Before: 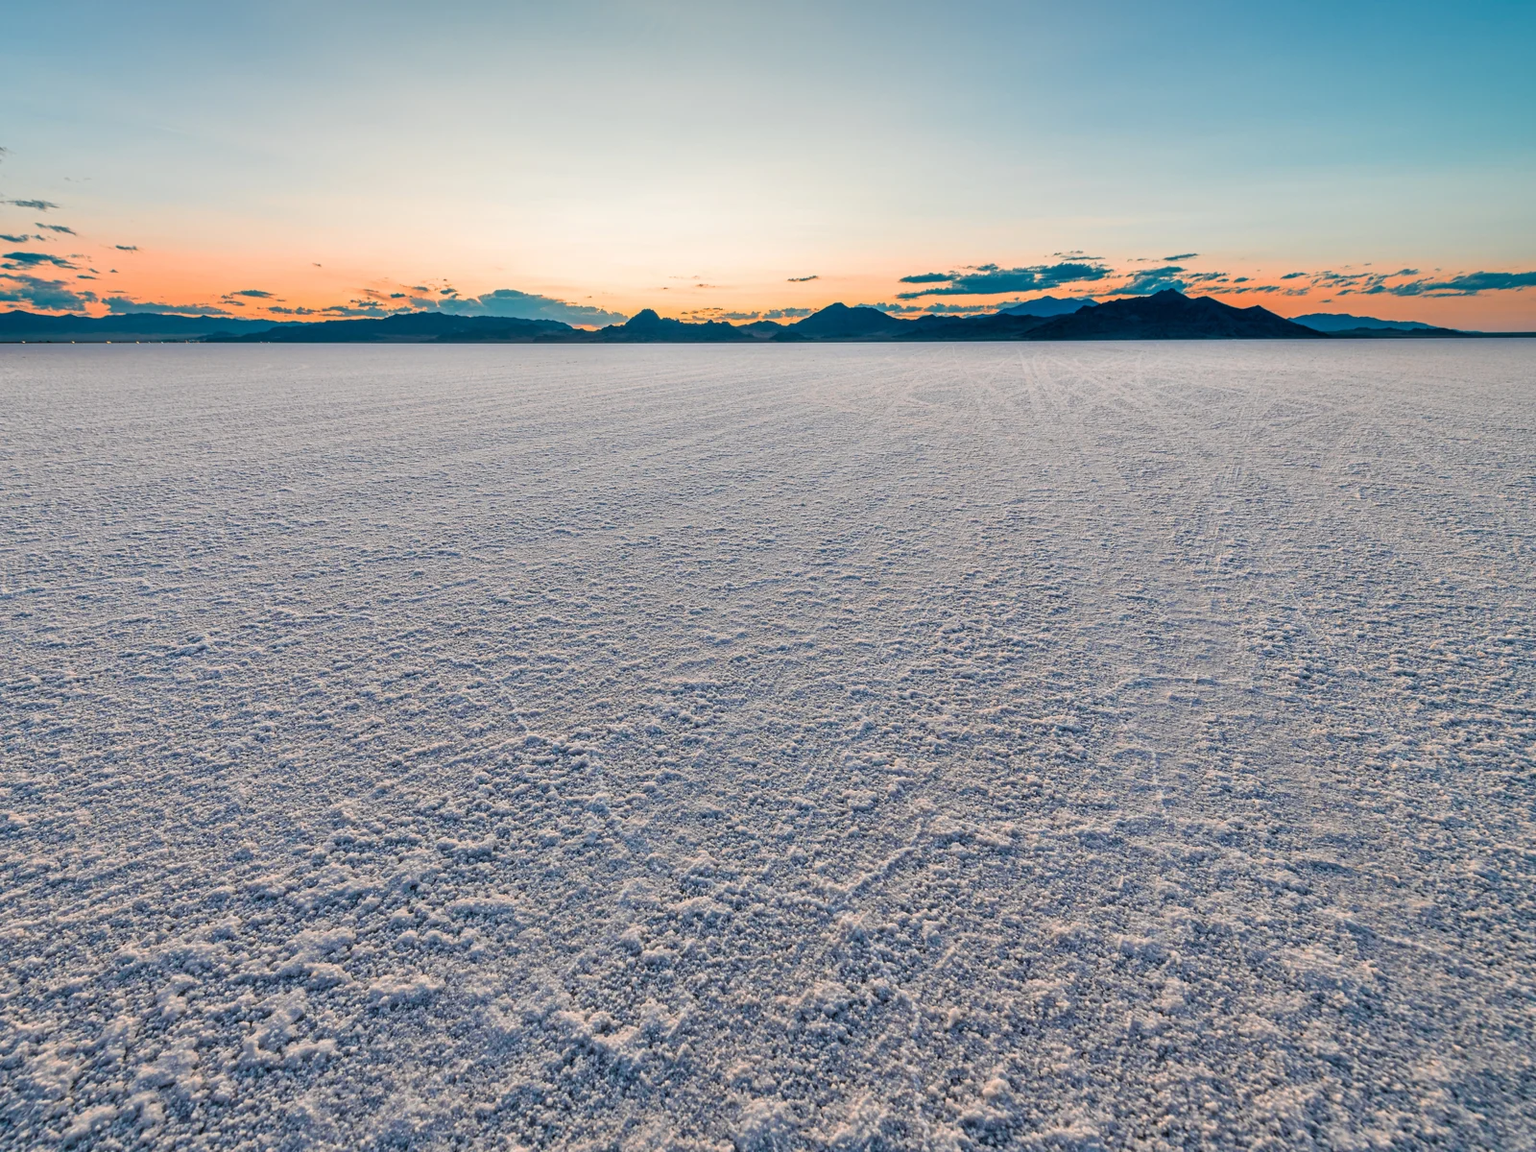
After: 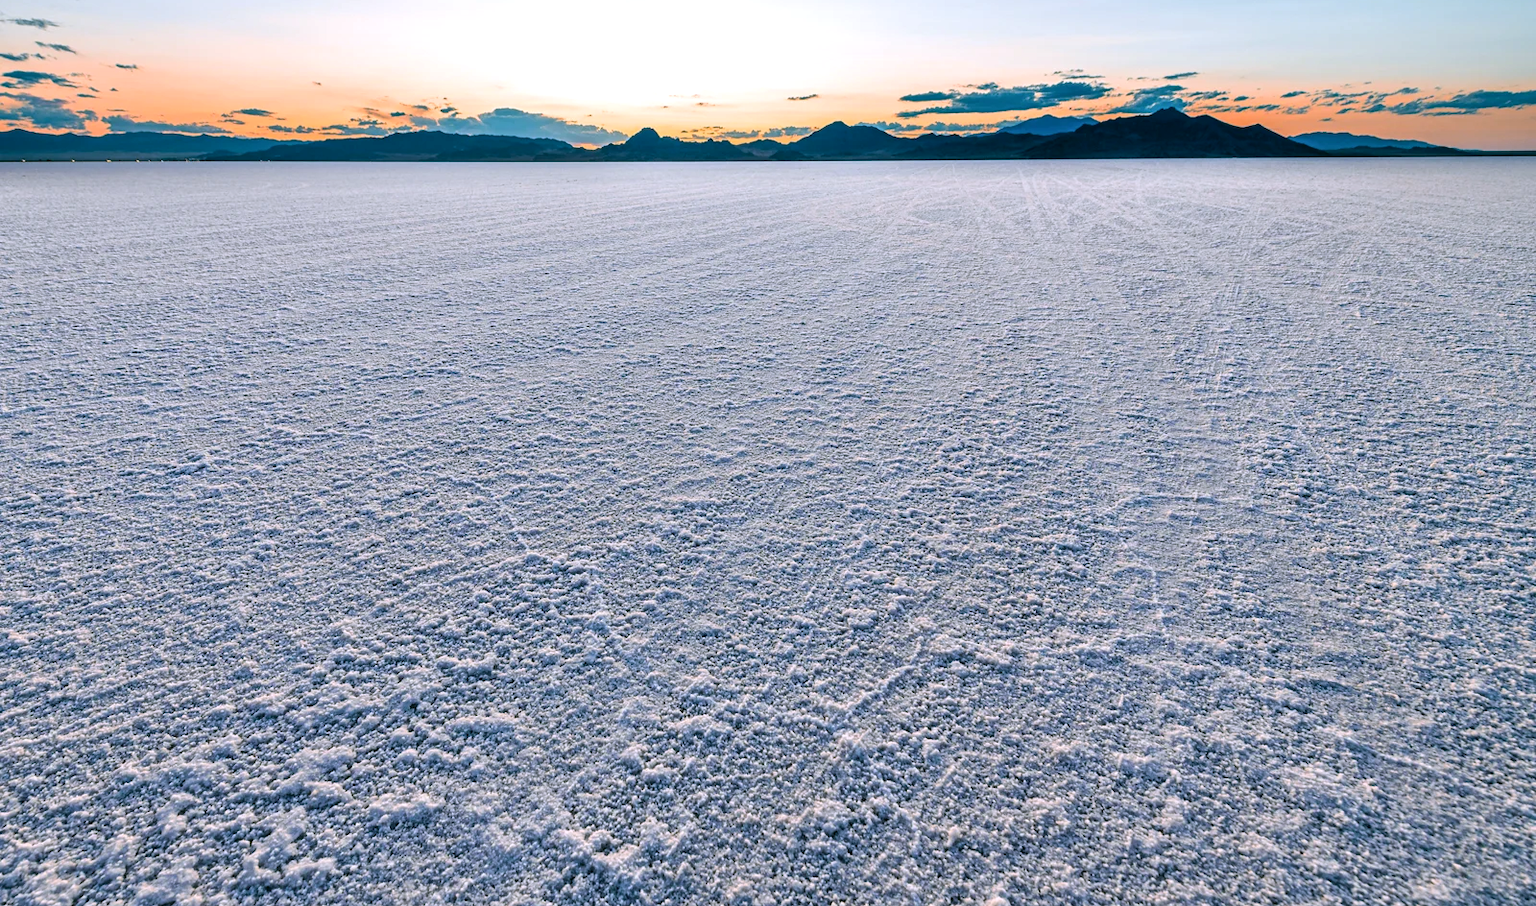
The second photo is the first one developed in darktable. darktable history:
color correction: highlights a* 4.02, highlights b* 4.98, shadows a* -7.55, shadows b* 4.98
white balance: red 0.926, green 1.003, blue 1.133
tone equalizer: -8 EV -0.417 EV, -7 EV -0.389 EV, -6 EV -0.333 EV, -5 EV -0.222 EV, -3 EV 0.222 EV, -2 EV 0.333 EV, -1 EV 0.389 EV, +0 EV 0.417 EV, edges refinement/feathering 500, mask exposure compensation -1.57 EV, preserve details no
crop and rotate: top 15.774%, bottom 5.506%
